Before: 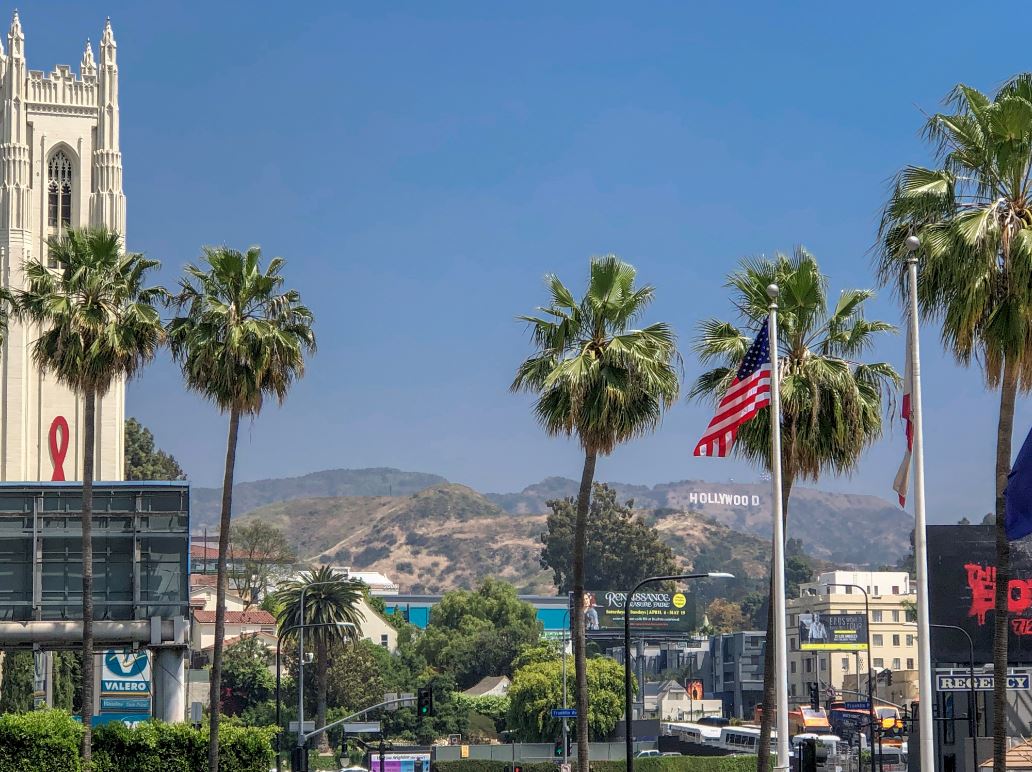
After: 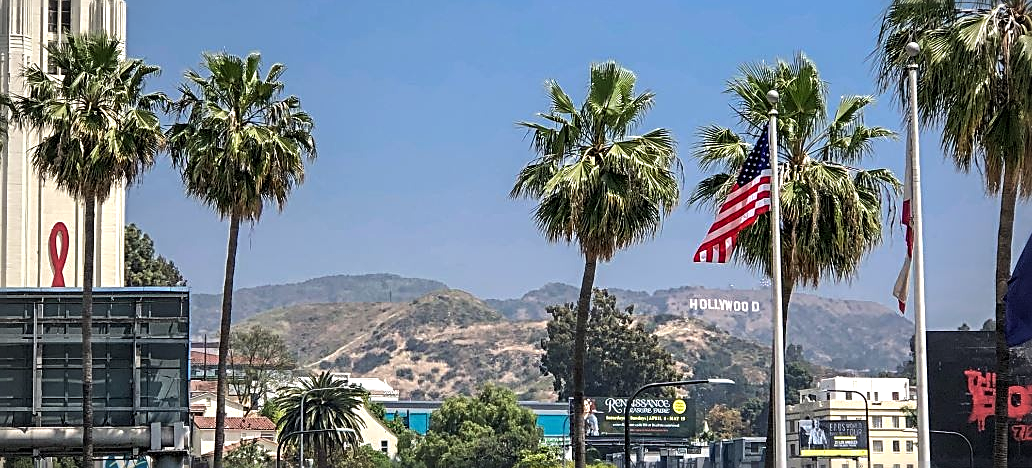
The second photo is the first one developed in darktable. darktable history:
vignetting: fall-off start 79.88%
tone equalizer: -8 EV -0.417 EV, -7 EV -0.389 EV, -6 EV -0.333 EV, -5 EV -0.222 EV, -3 EV 0.222 EV, -2 EV 0.333 EV, -1 EV 0.389 EV, +0 EV 0.417 EV, edges refinement/feathering 500, mask exposure compensation -1.57 EV, preserve details no
crop and rotate: top 25.357%, bottom 13.942%
sharpen: radius 2.584, amount 0.688
